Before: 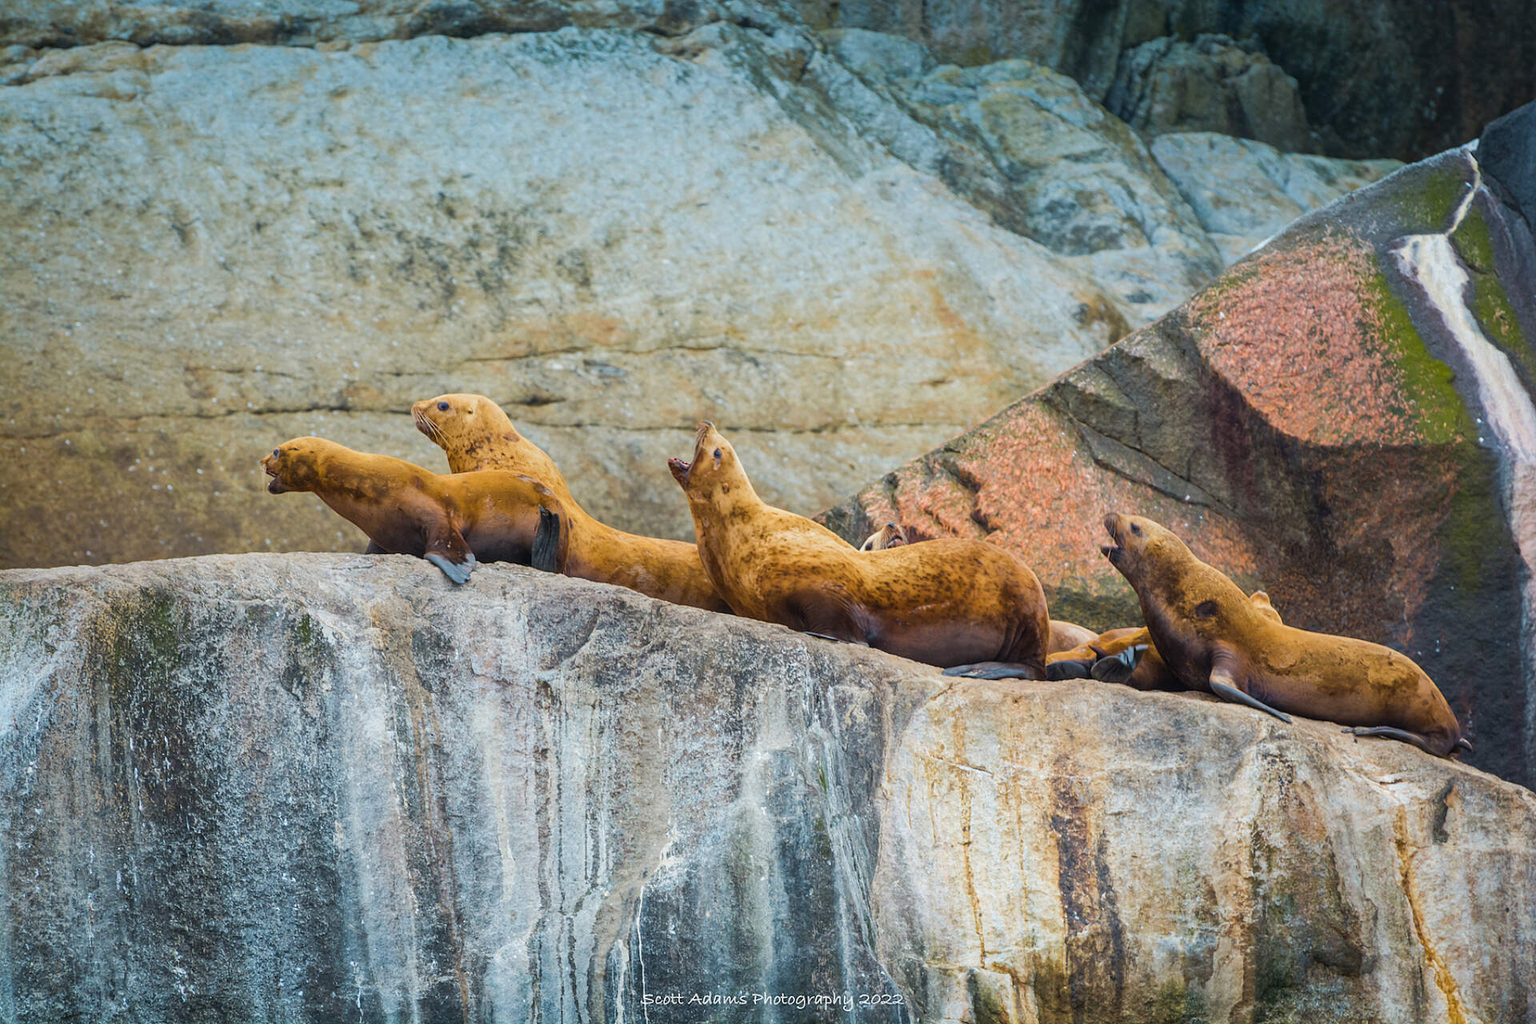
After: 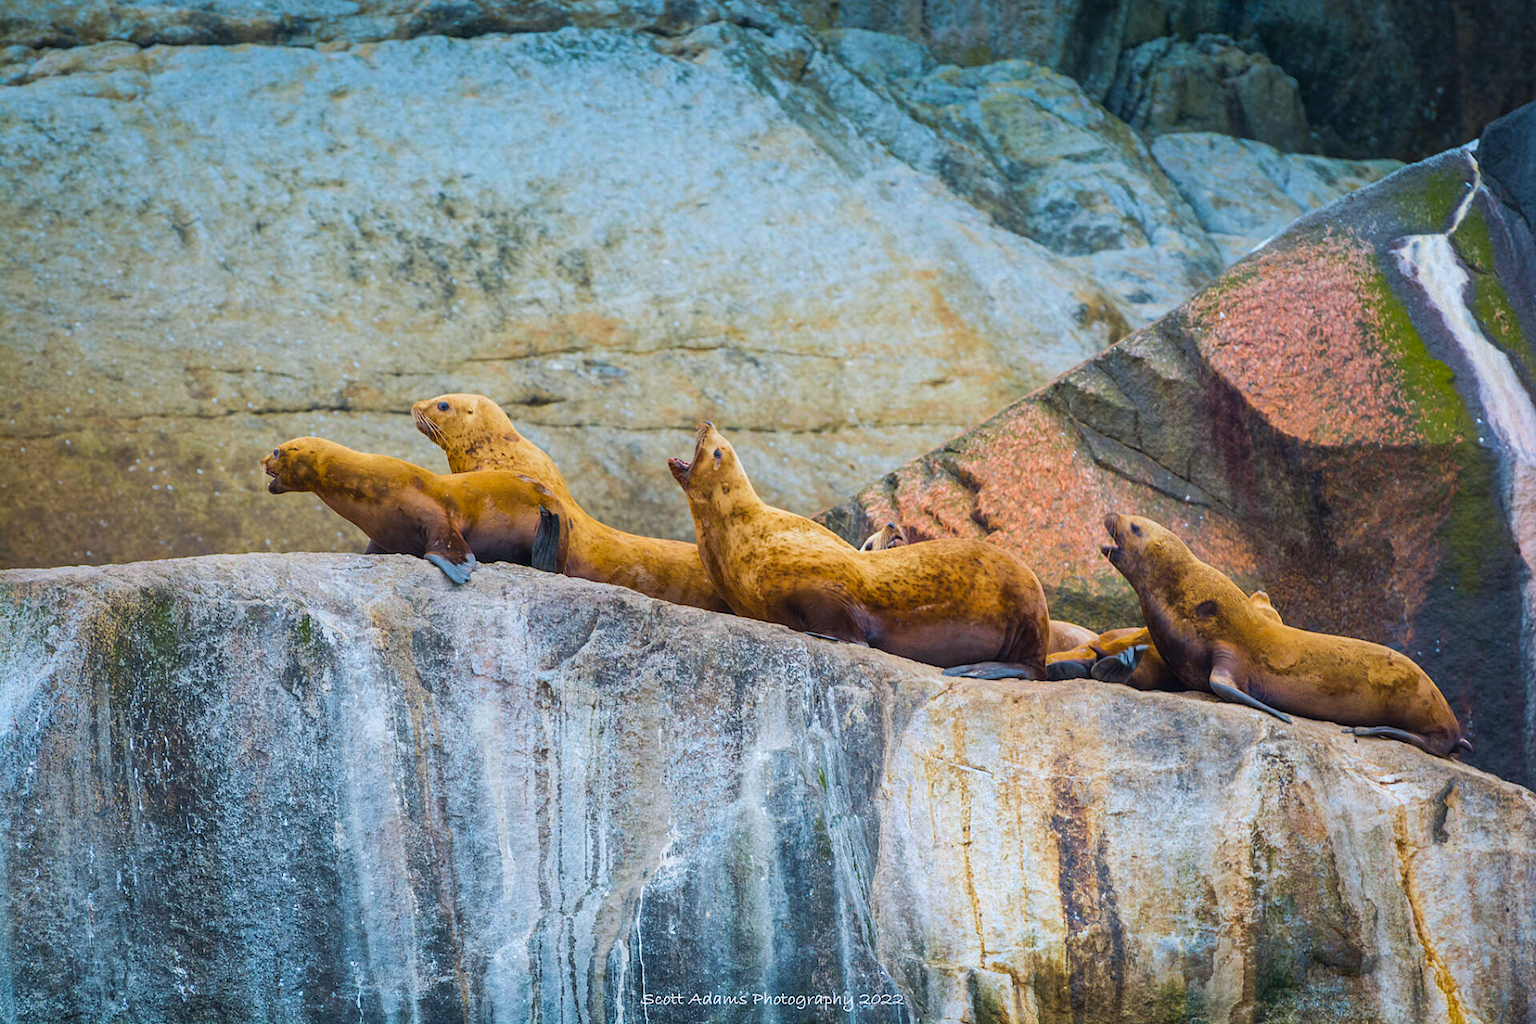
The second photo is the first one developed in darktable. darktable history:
color calibration: output colorfulness [0, 0.315, 0, 0], gray › normalize channels true, illuminant as shot in camera, x 0.358, y 0.373, temperature 4628.91 K, gamut compression 0.006
velvia: strength 15.07%
